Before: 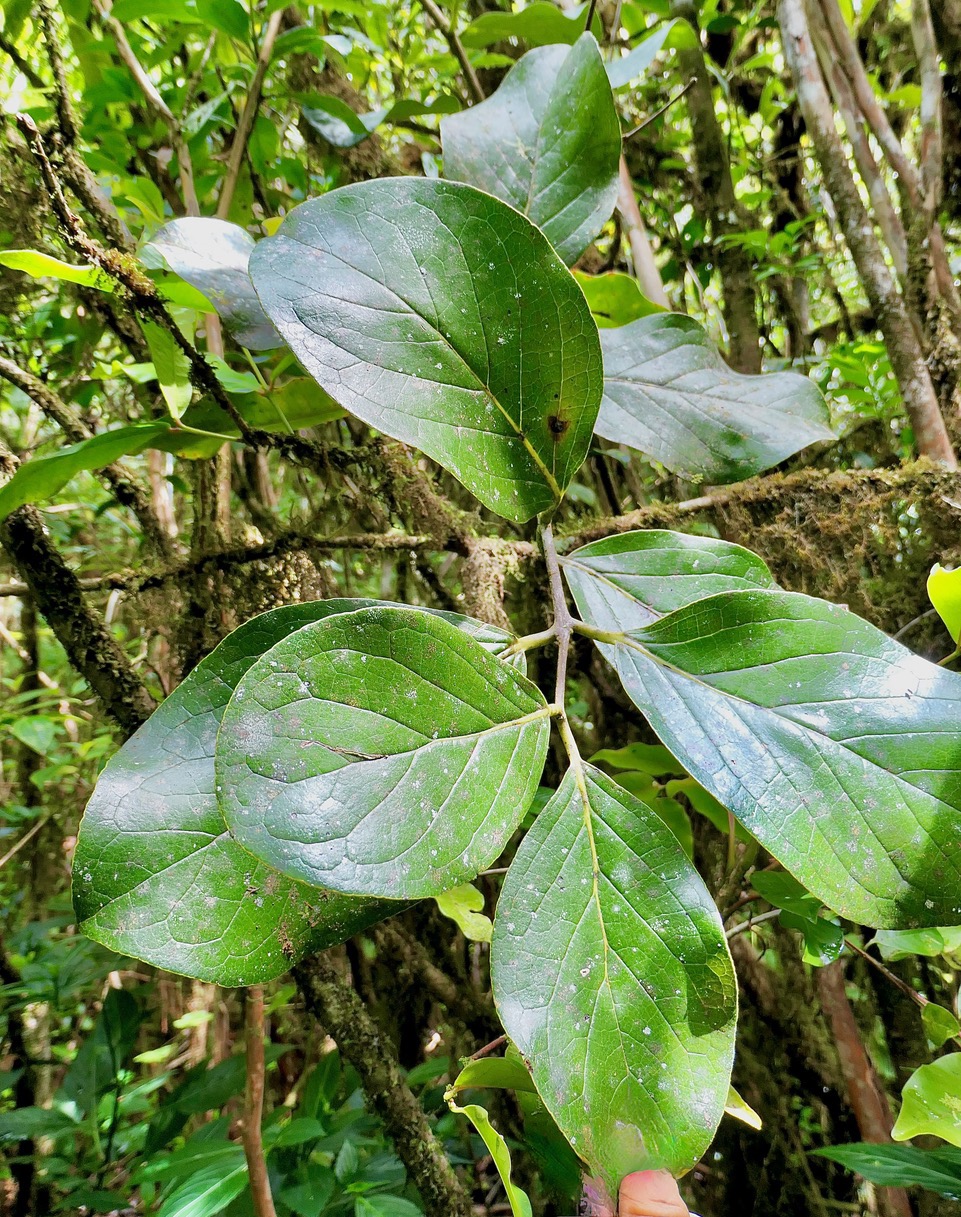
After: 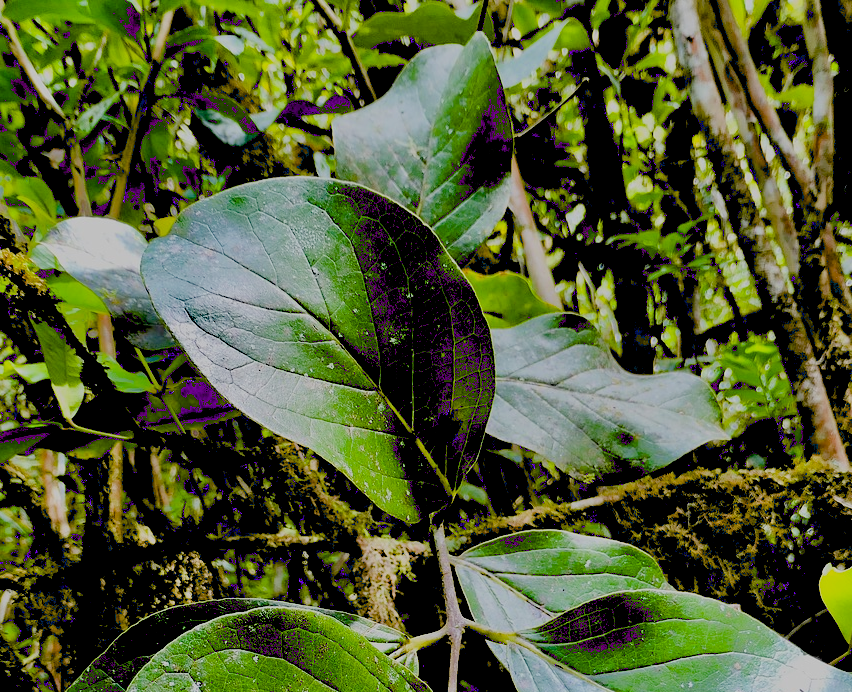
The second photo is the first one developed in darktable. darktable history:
exposure: black level correction 0.099, exposure -0.09 EV, compensate exposure bias true, compensate highlight preservation false
crop and rotate: left 11.326%, bottom 43.076%
filmic rgb: black relative exposure -7.15 EV, white relative exposure 5.36 EV, hardness 3.02
